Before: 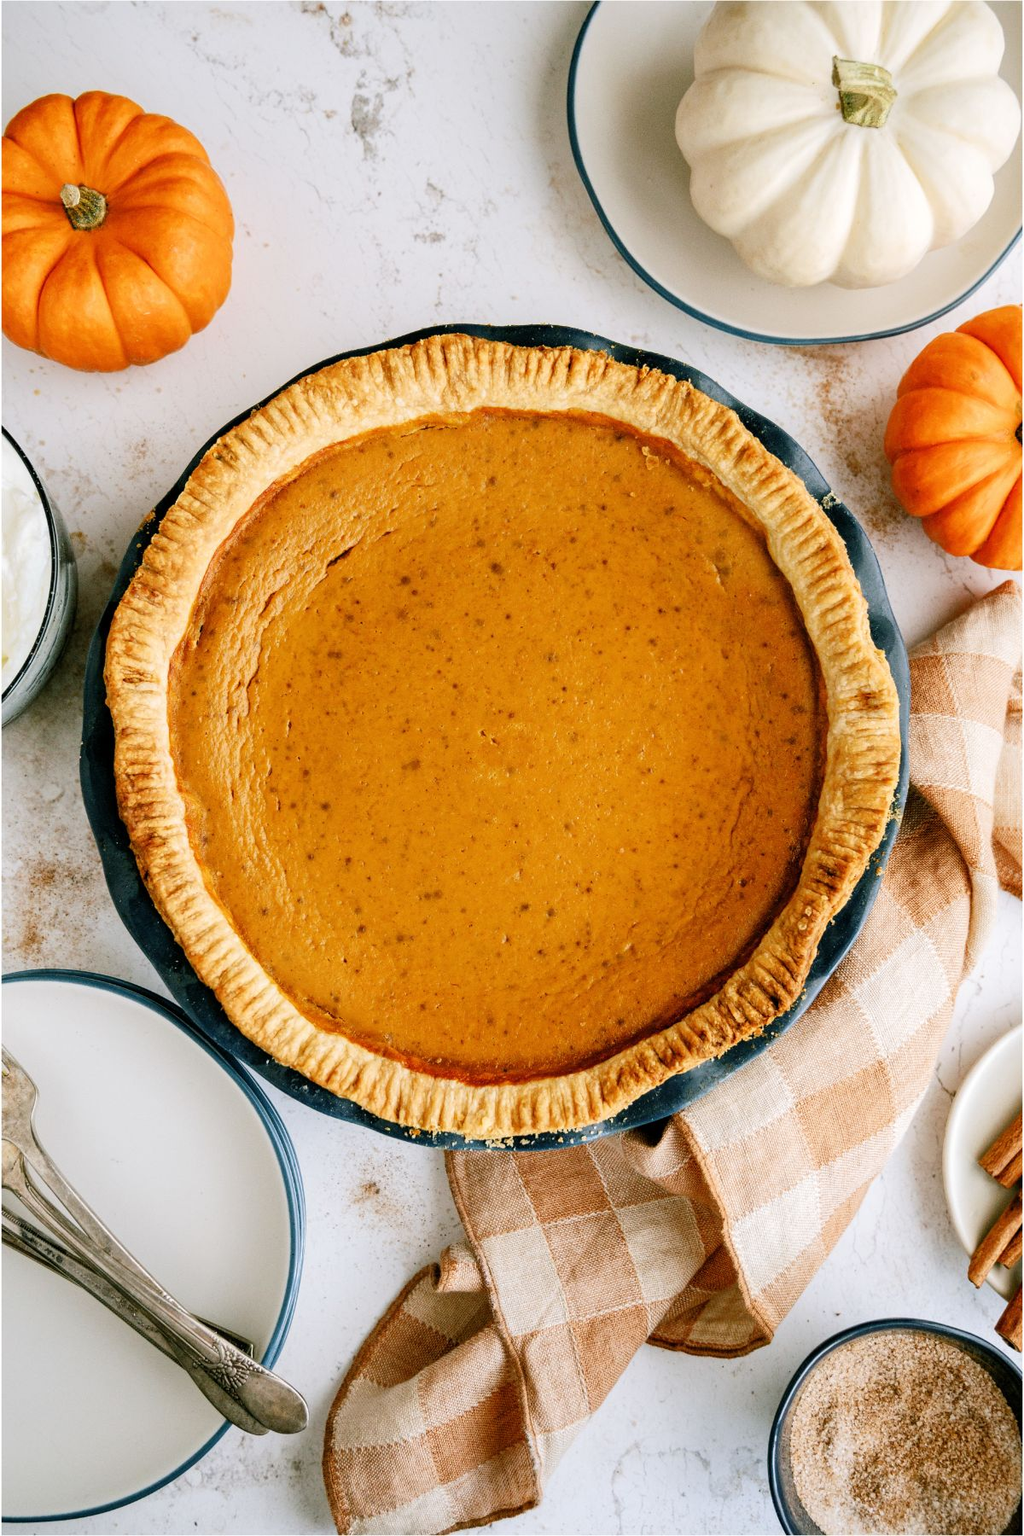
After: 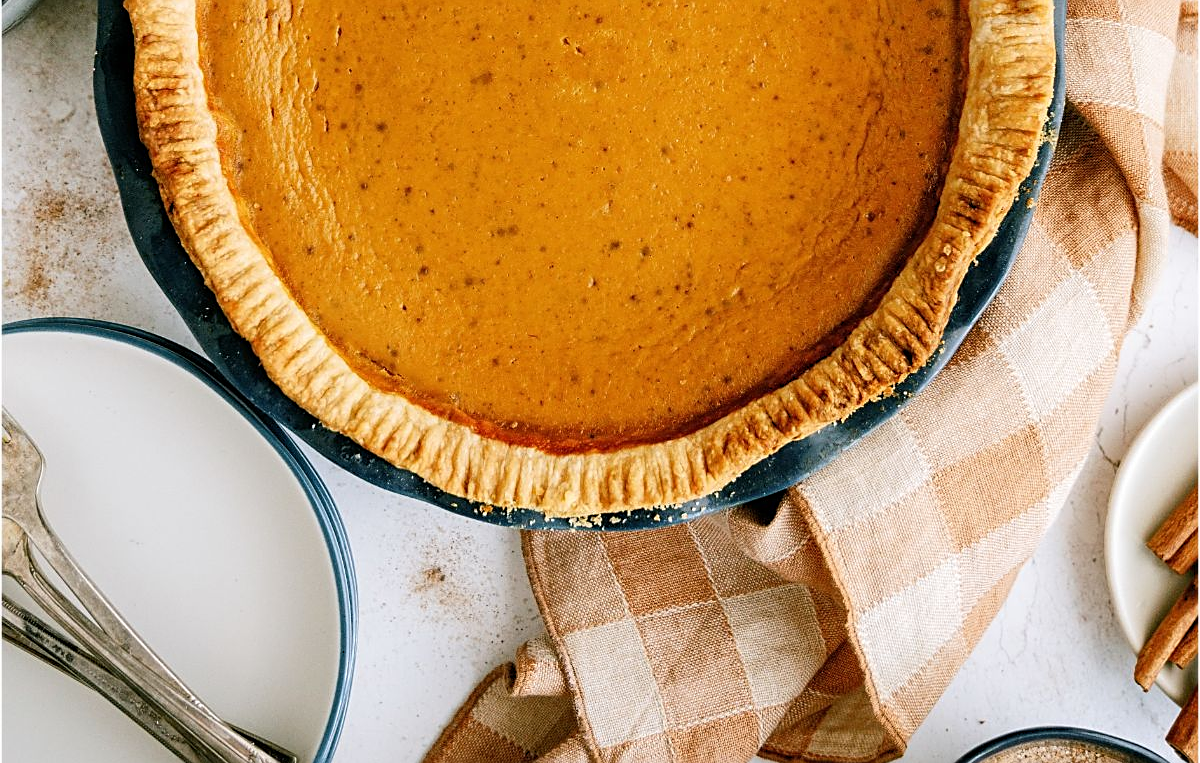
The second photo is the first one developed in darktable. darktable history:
crop: top 45.481%, bottom 12.111%
sharpen: radius 1.979
contrast equalizer: octaves 7, y [[0.5 ×6], [0.5 ×6], [0.5, 0.5, 0.501, 0.545, 0.707, 0.863], [0 ×6], [0 ×6]]
